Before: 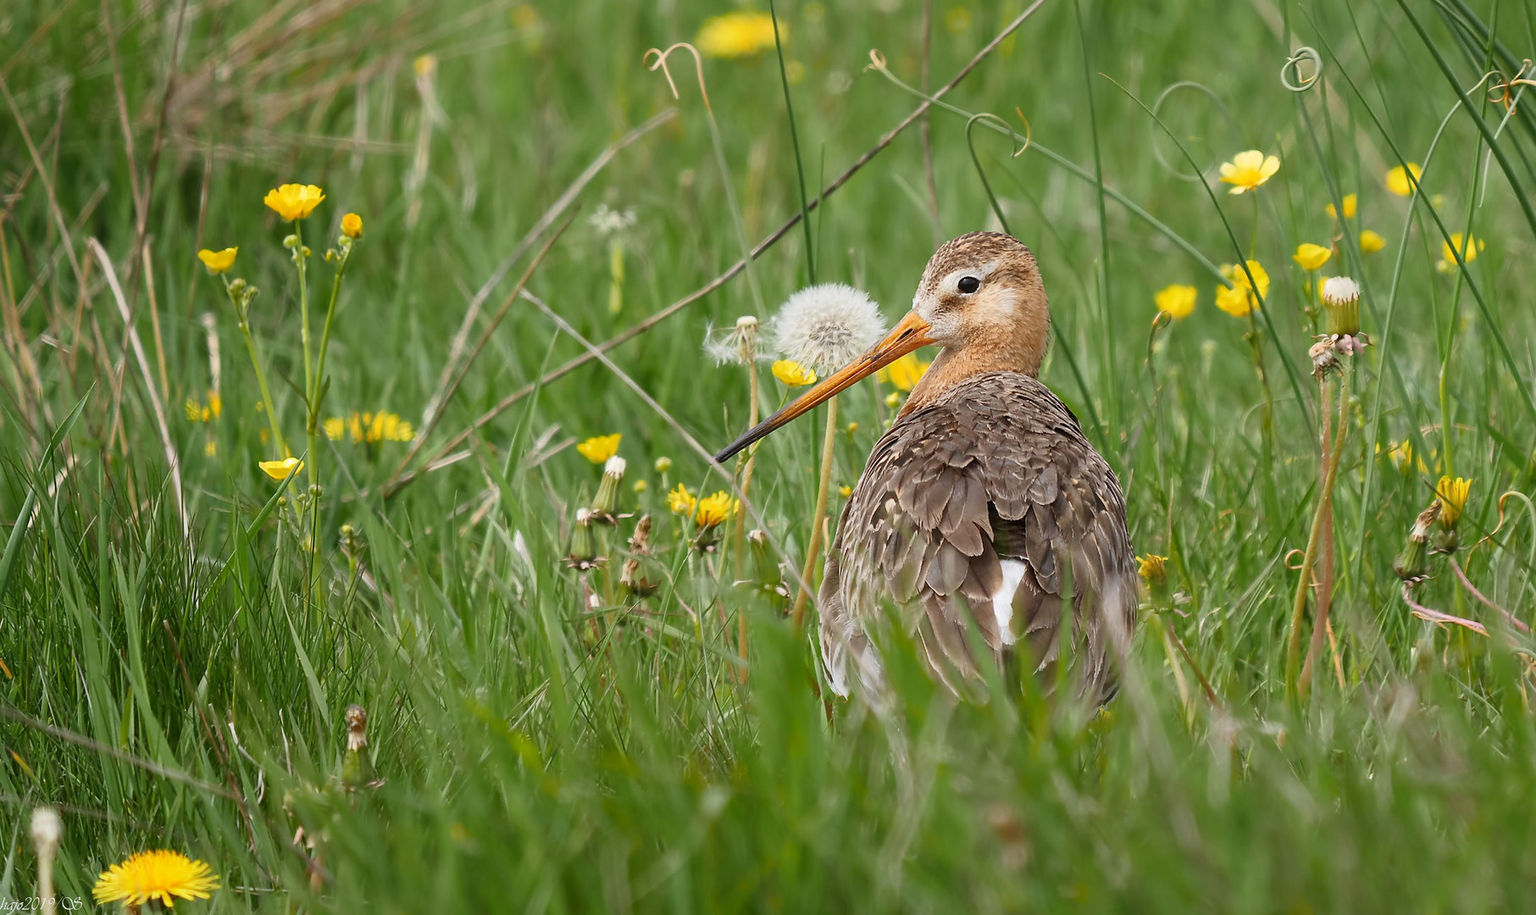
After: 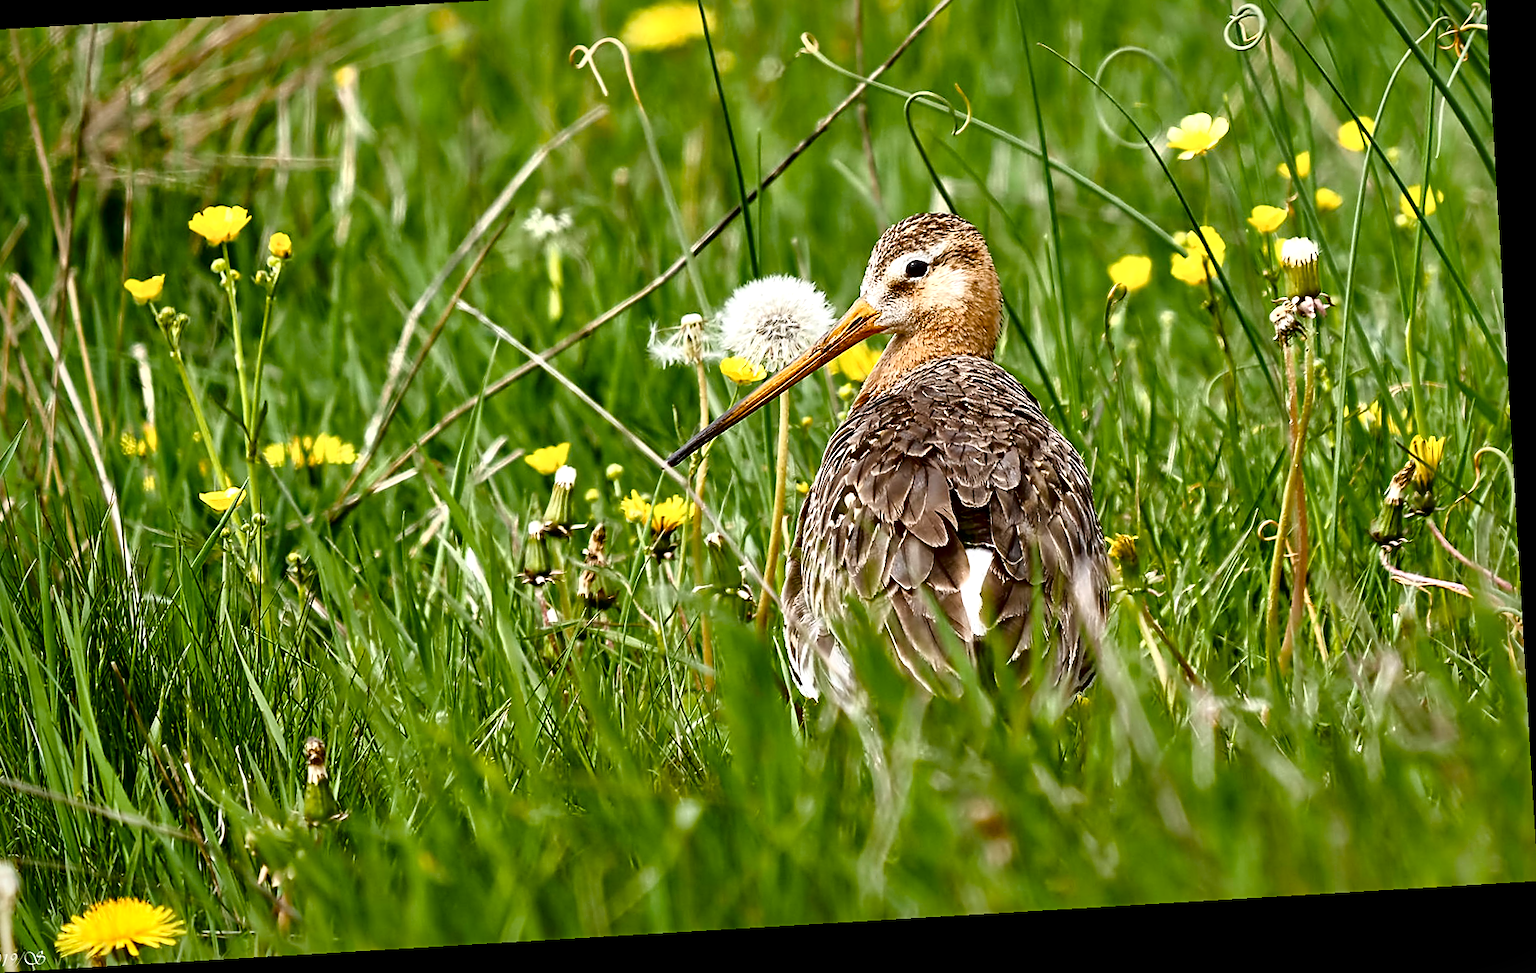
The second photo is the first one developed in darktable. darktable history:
sharpen: amount 0.206
crop and rotate: angle 3.41°, left 5.837%, top 5.694%
local contrast: mode bilateral grid, contrast 45, coarseness 70, detail 212%, midtone range 0.2
color balance rgb: global offset › luminance 0.222%, linear chroma grading › global chroma 9.719%, perceptual saturation grading › global saturation 26.507%, perceptual saturation grading › highlights -28.685%, perceptual saturation grading › mid-tones 15.287%, perceptual saturation grading › shadows 33.762%, global vibrance 9.429%
contrast equalizer: y [[0.502, 0.505, 0.512, 0.529, 0.564, 0.588], [0.5 ×6], [0.502, 0.505, 0.512, 0.529, 0.564, 0.588], [0, 0.001, 0.001, 0.004, 0.008, 0.011], [0, 0.001, 0.001, 0.004, 0.008, 0.011]]
